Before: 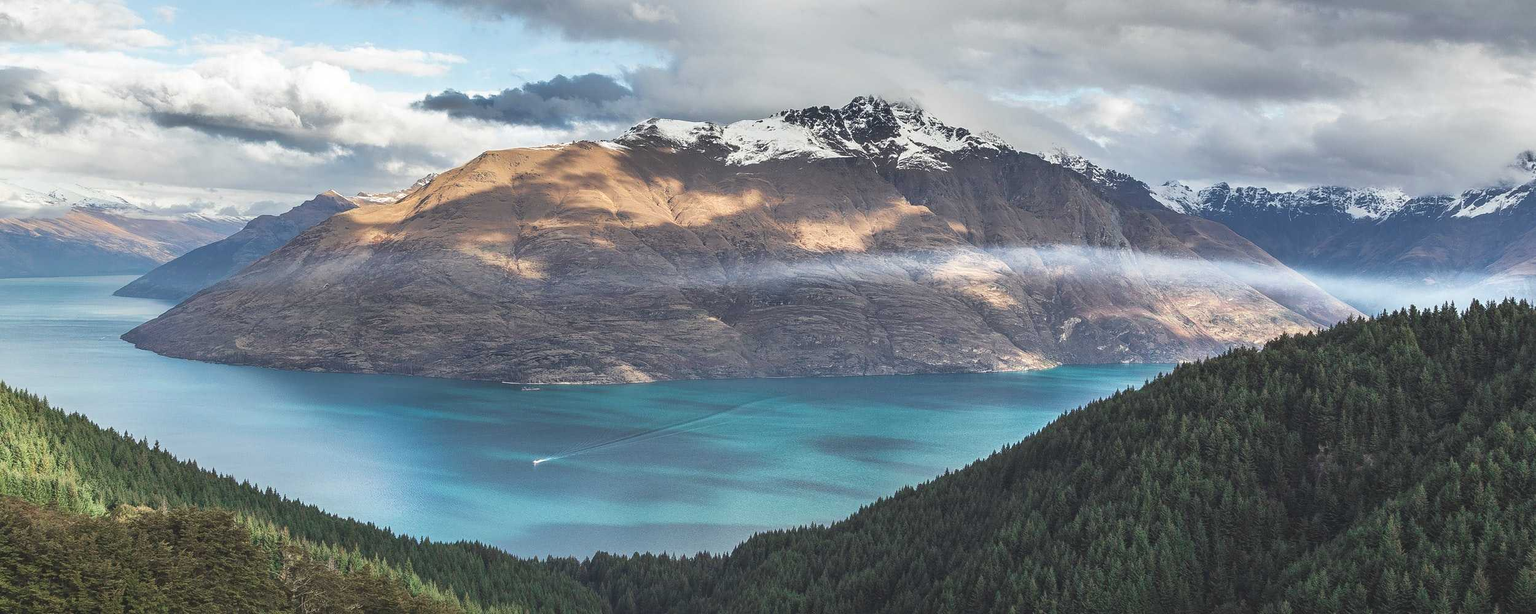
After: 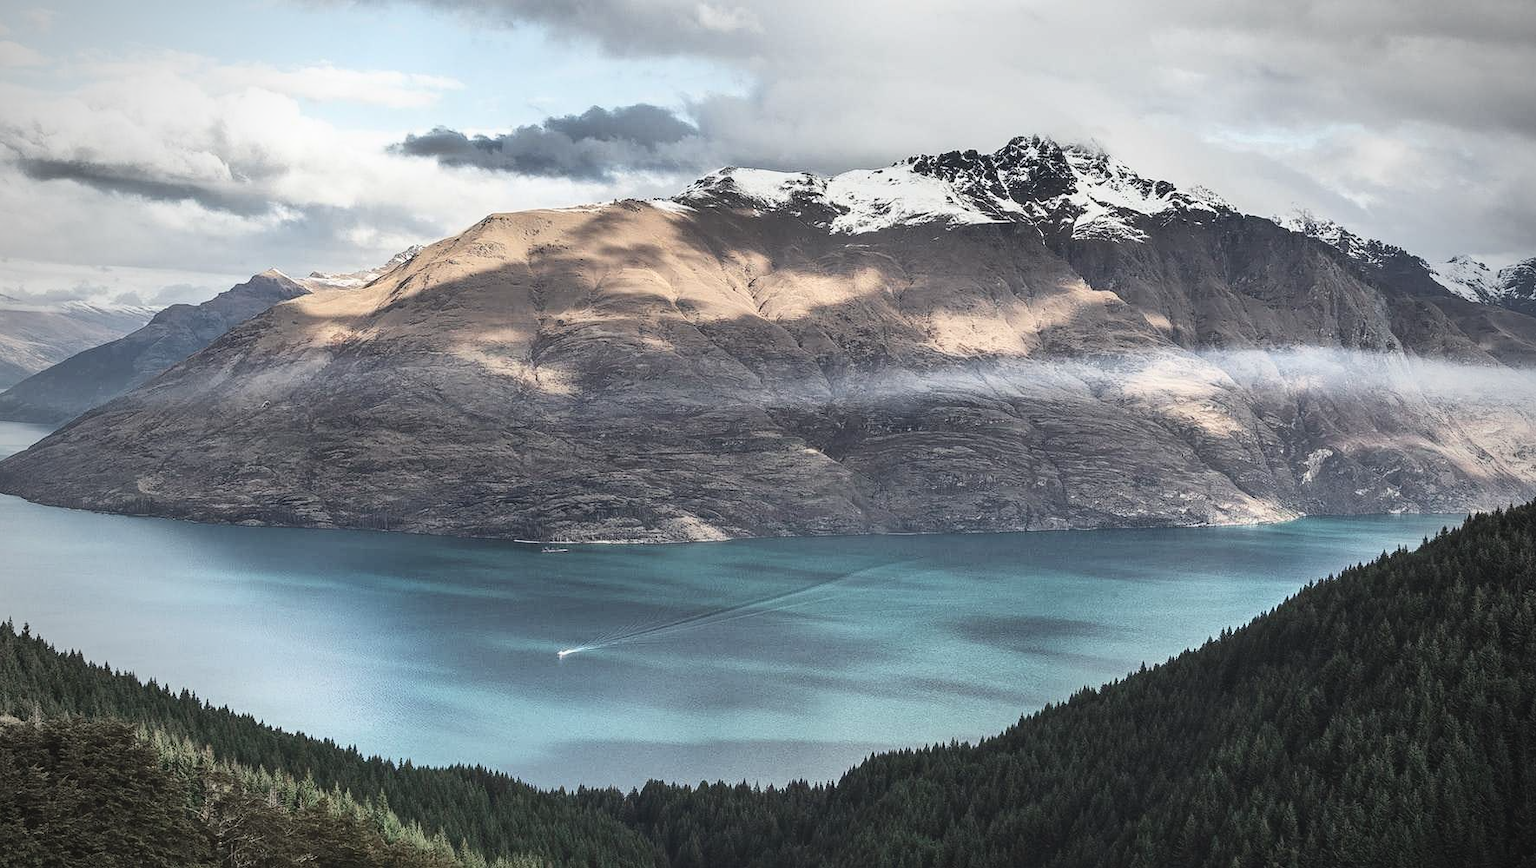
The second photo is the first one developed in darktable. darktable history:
contrast brightness saturation: contrast 0.25, saturation -0.31
vignetting: fall-off start 71.74%
contrast equalizer: octaves 7, y [[0.6 ×6], [0.55 ×6], [0 ×6], [0 ×6], [0 ×6]], mix -0.3
crop and rotate: left 9.061%, right 20.142%
